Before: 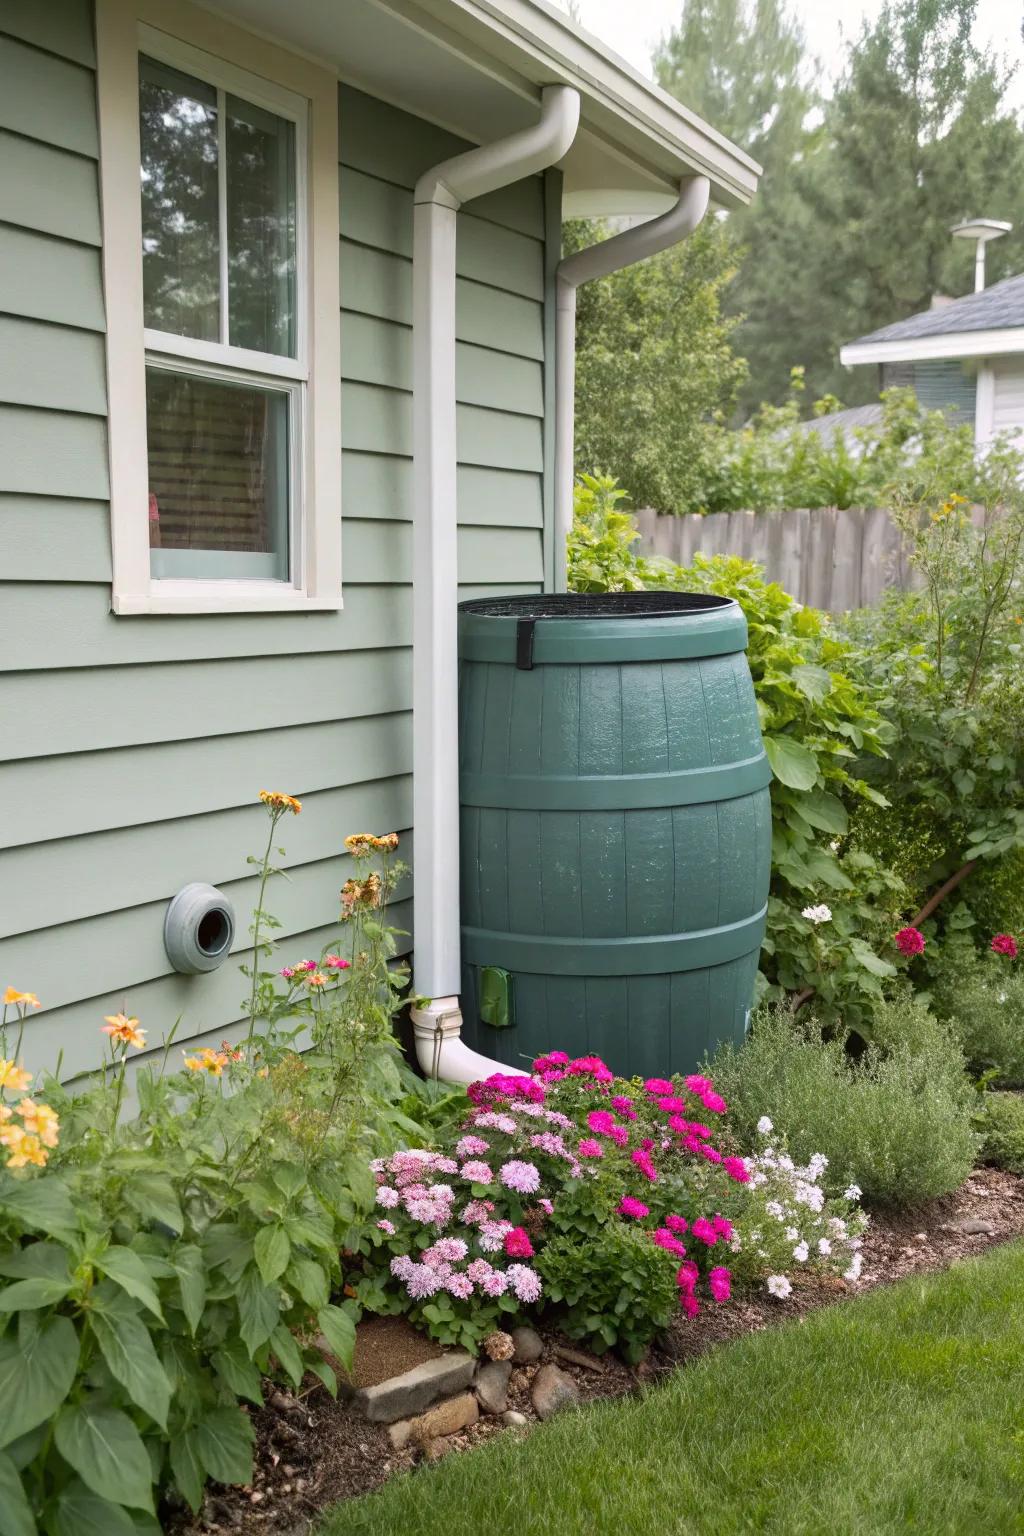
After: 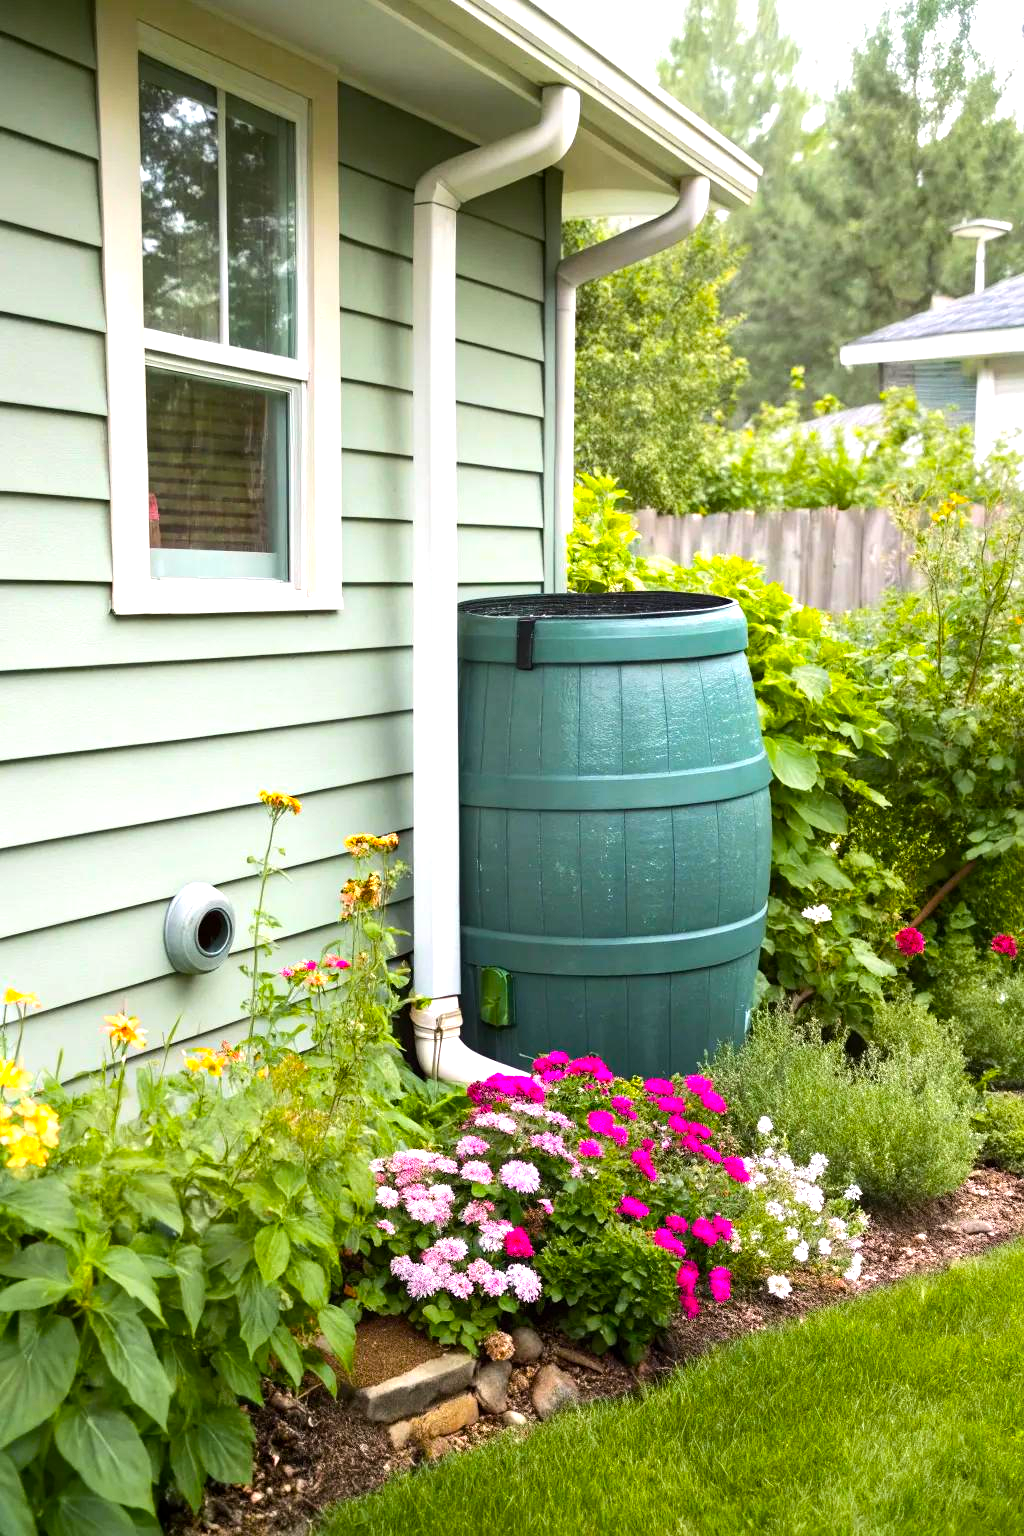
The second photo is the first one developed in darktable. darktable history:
exposure: black level correction 0.001, exposure 0.499 EV, compensate highlight preservation false
tone equalizer: -8 EV -0.428 EV, -7 EV -0.384 EV, -6 EV -0.295 EV, -5 EV -0.243 EV, -3 EV 0.251 EV, -2 EV 0.352 EV, -1 EV 0.385 EV, +0 EV 0.437 EV, edges refinement/feathering 500, mask exposure compensation -1.57 EV, preserve details no
color balance rgb: linear chroma grading › global chroma 15.538%, perceptual saturation grading › global saturation 19.486%, global vibrance 14.21%
